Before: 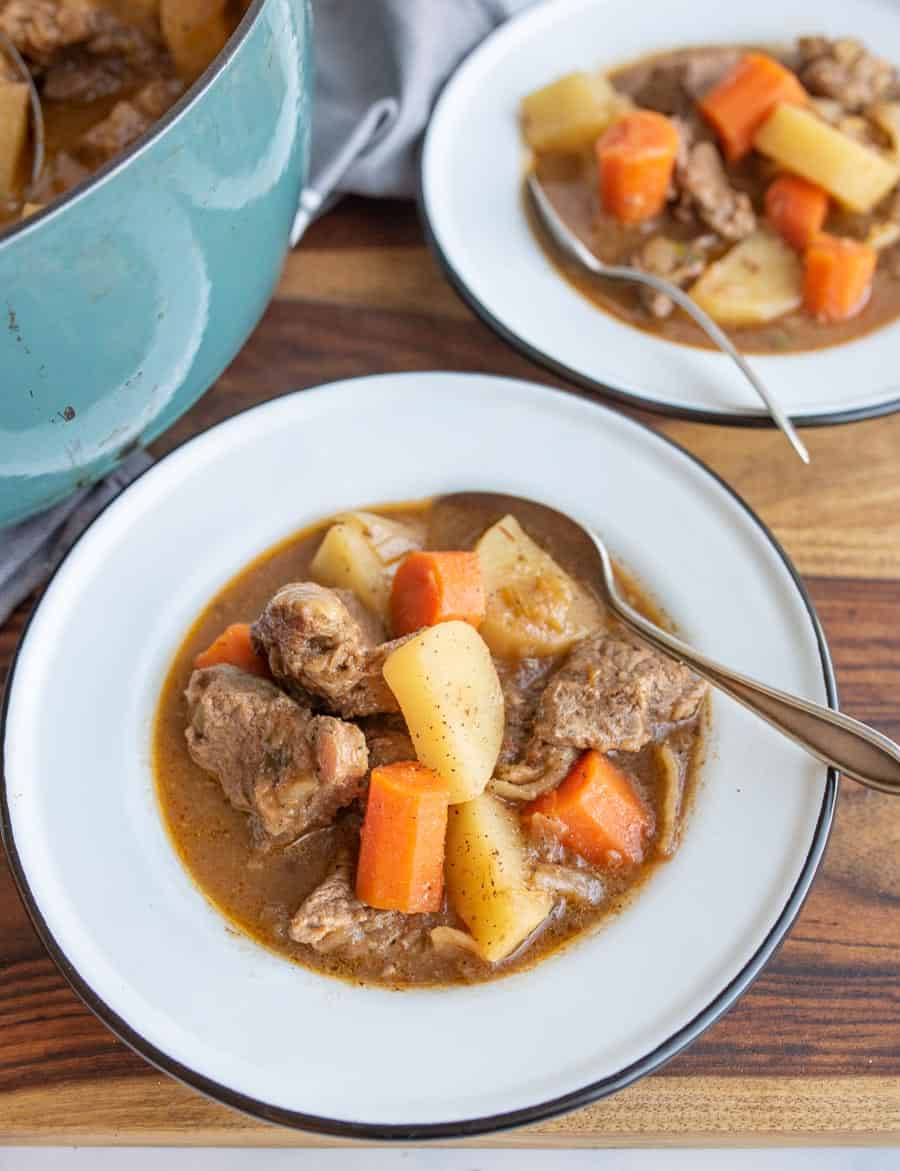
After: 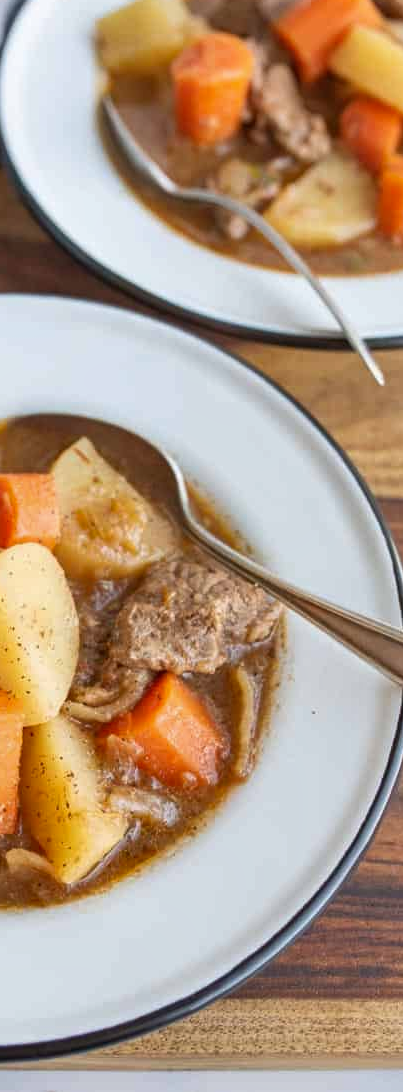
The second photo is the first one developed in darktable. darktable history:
shadows and highlights: shadows 5.48, soften with gaussian
crop: left 47.244%, top 6.737%, right 7.925%
